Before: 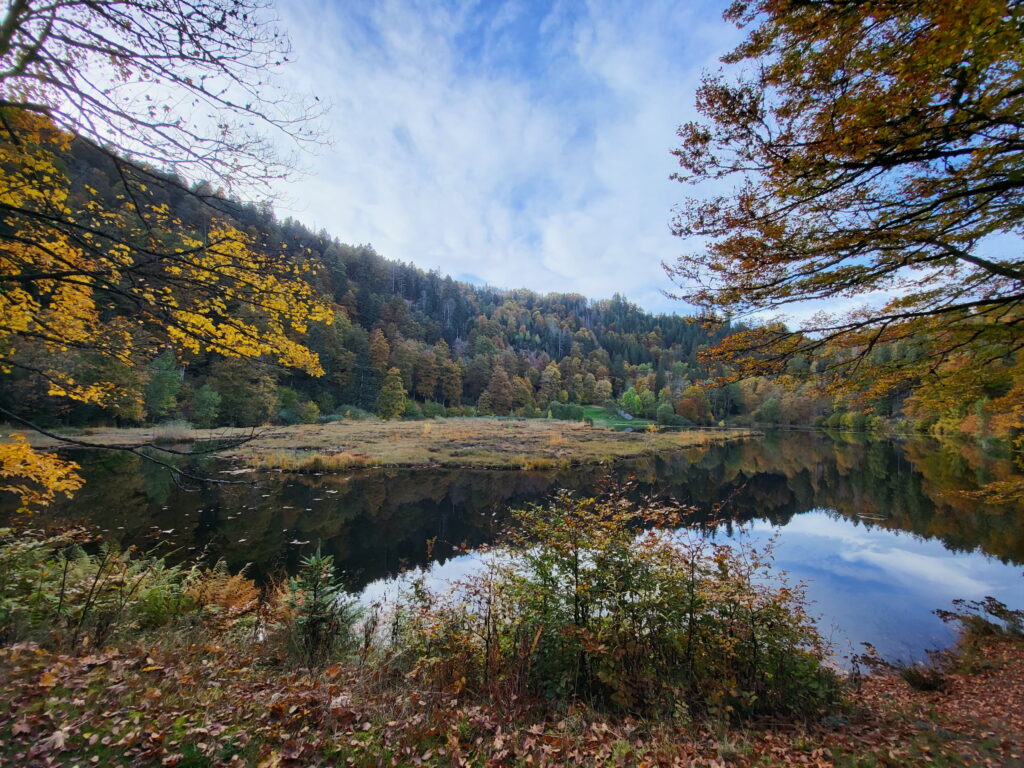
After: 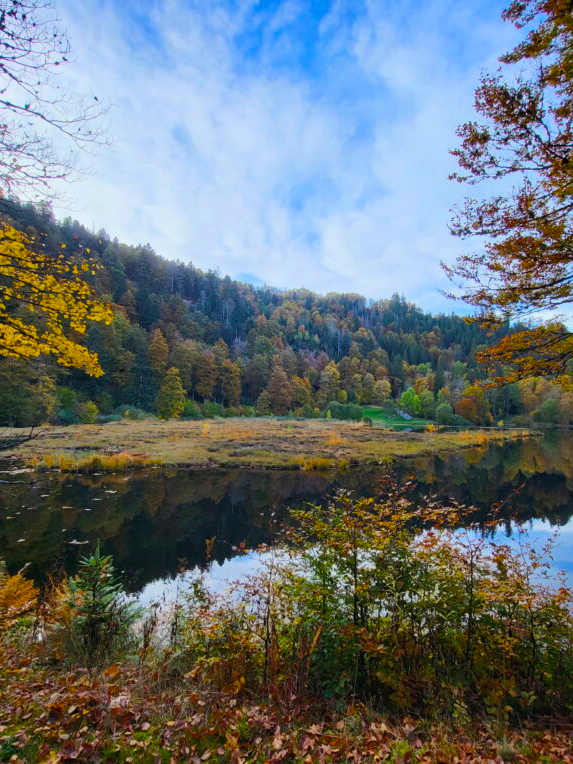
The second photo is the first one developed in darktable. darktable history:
color balance rgb: linear chroma grading › global chroma 15%, perceptual saturation grading › global saturation 30%
crop: left 21.674%, right 22.086%
